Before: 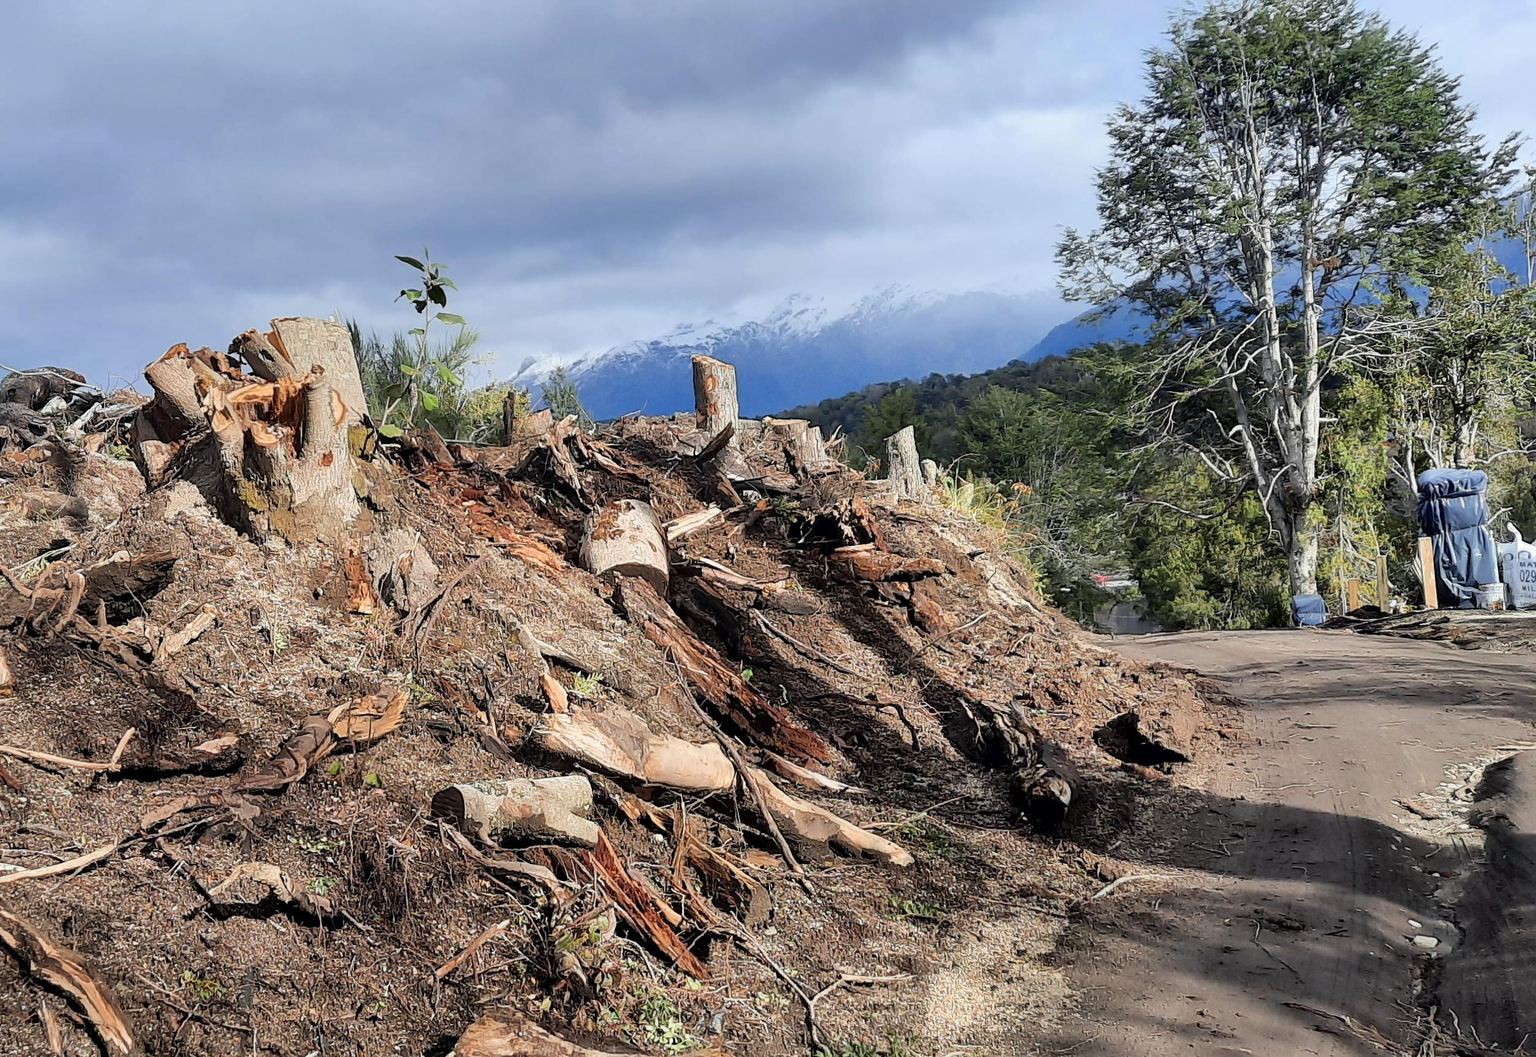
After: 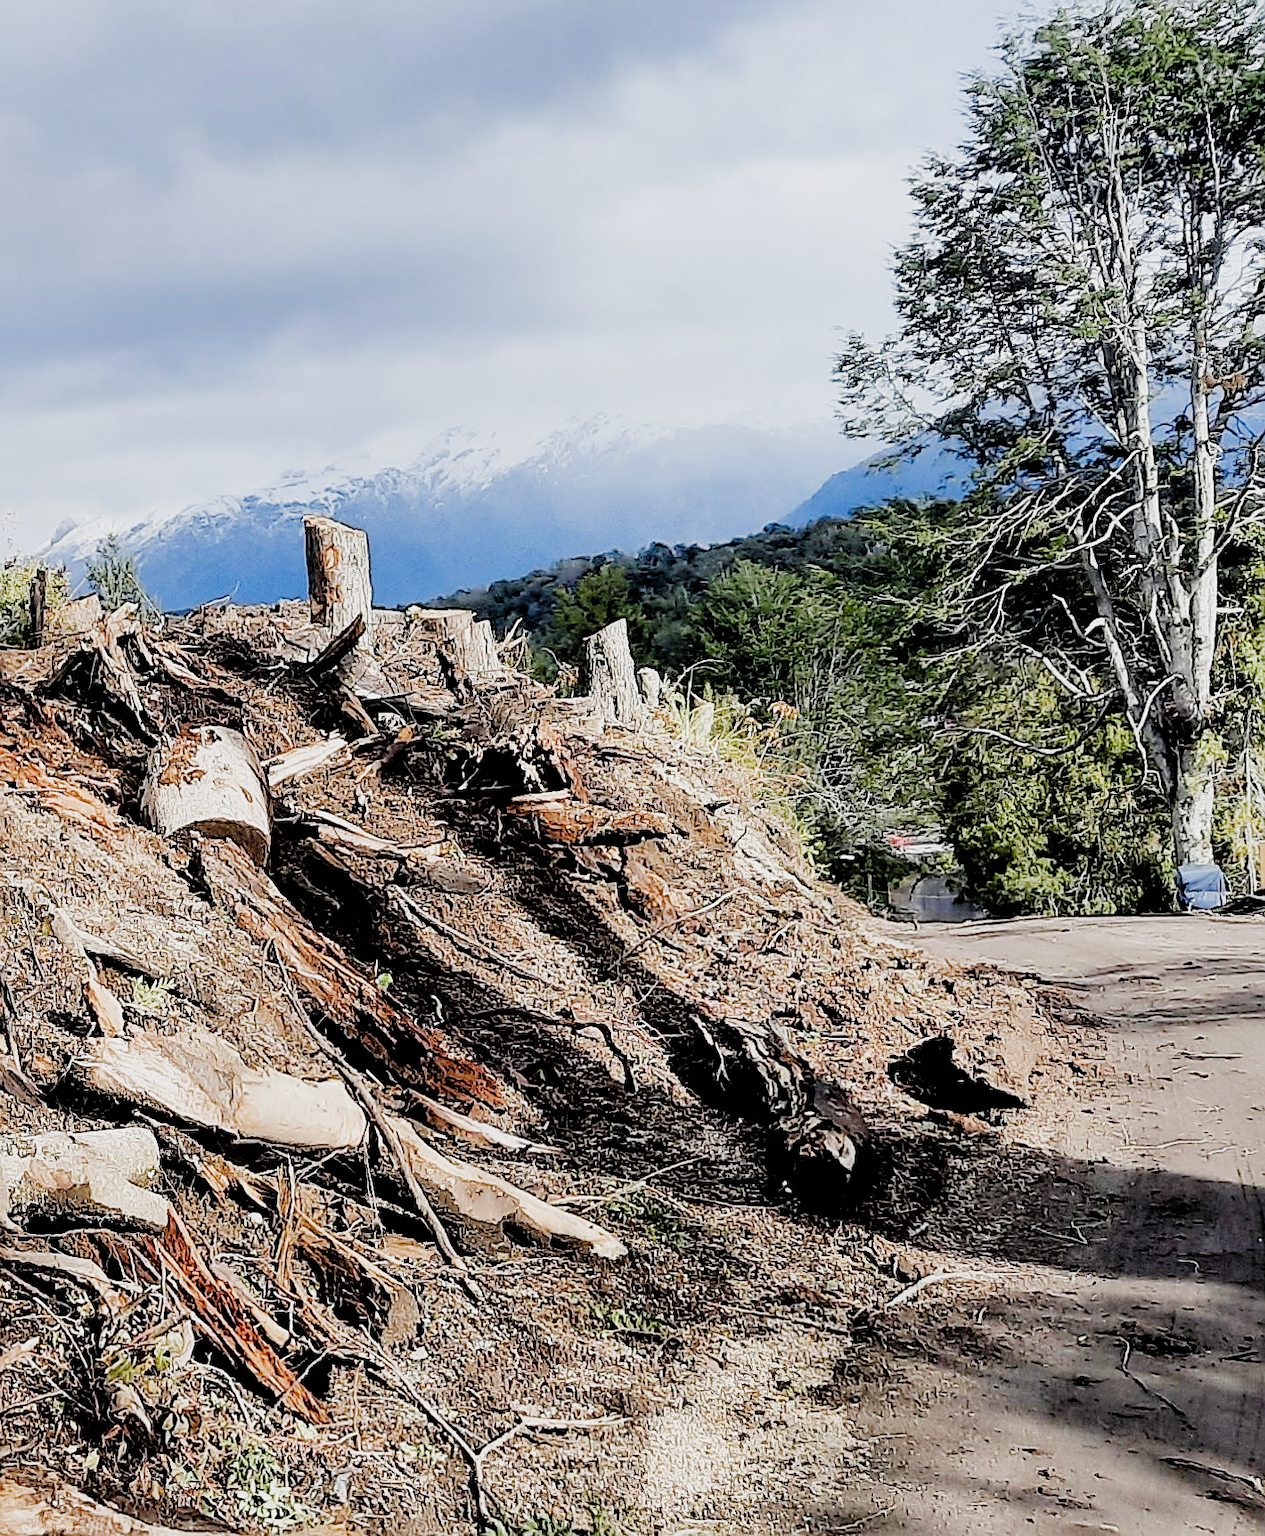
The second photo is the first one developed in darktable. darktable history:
sharpen: on, module defaults
filmic rgb: black relative exposure -2.85 EV, white relative exposure 4.56 EV, hardness 1.77, contrast 1.25, preserve chrominance no, color science v5 (2021)
exposure: black level correction 0, exposure 0.7 EV, compensate highlight preservation false
crop: left 31.458%, top 0%, right 11.876%
